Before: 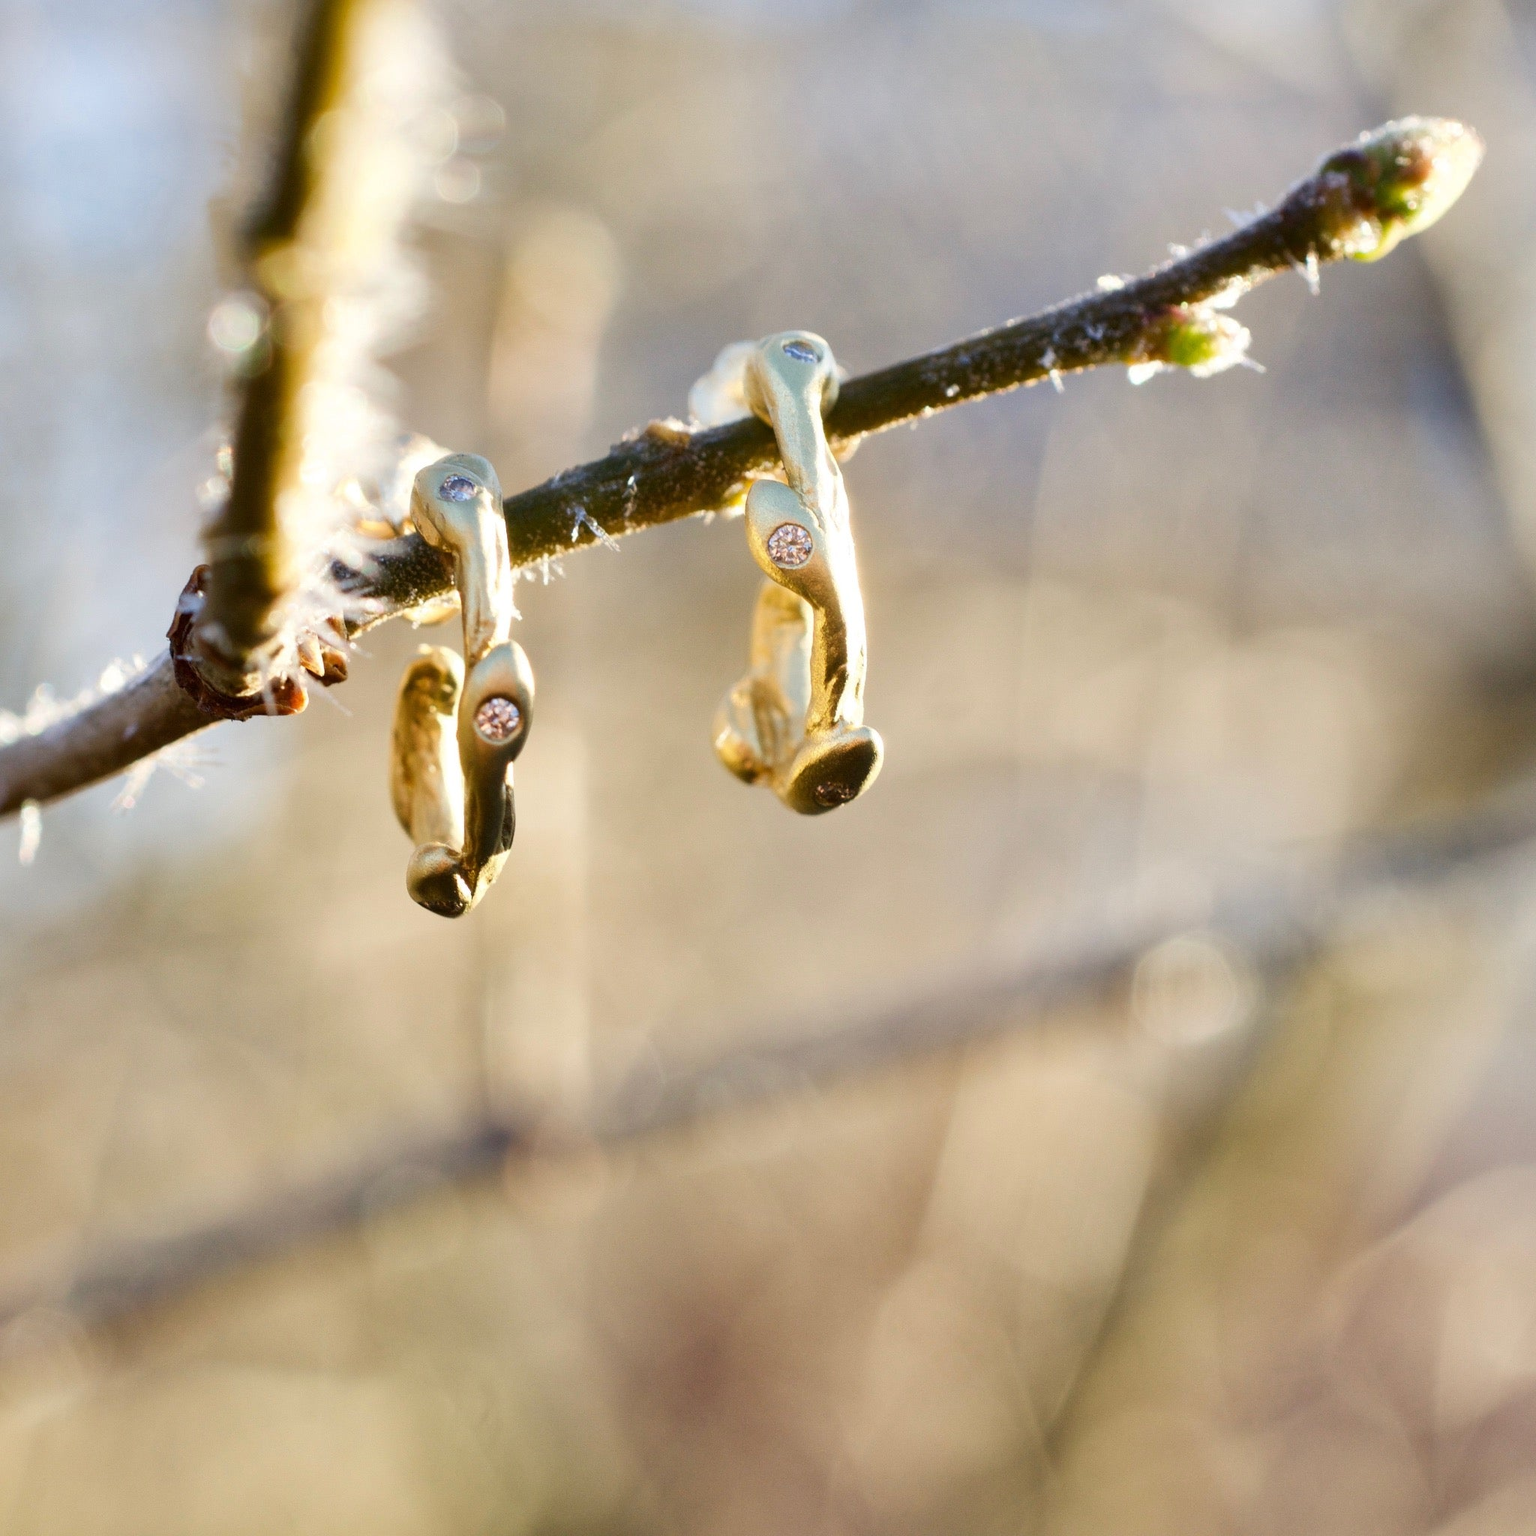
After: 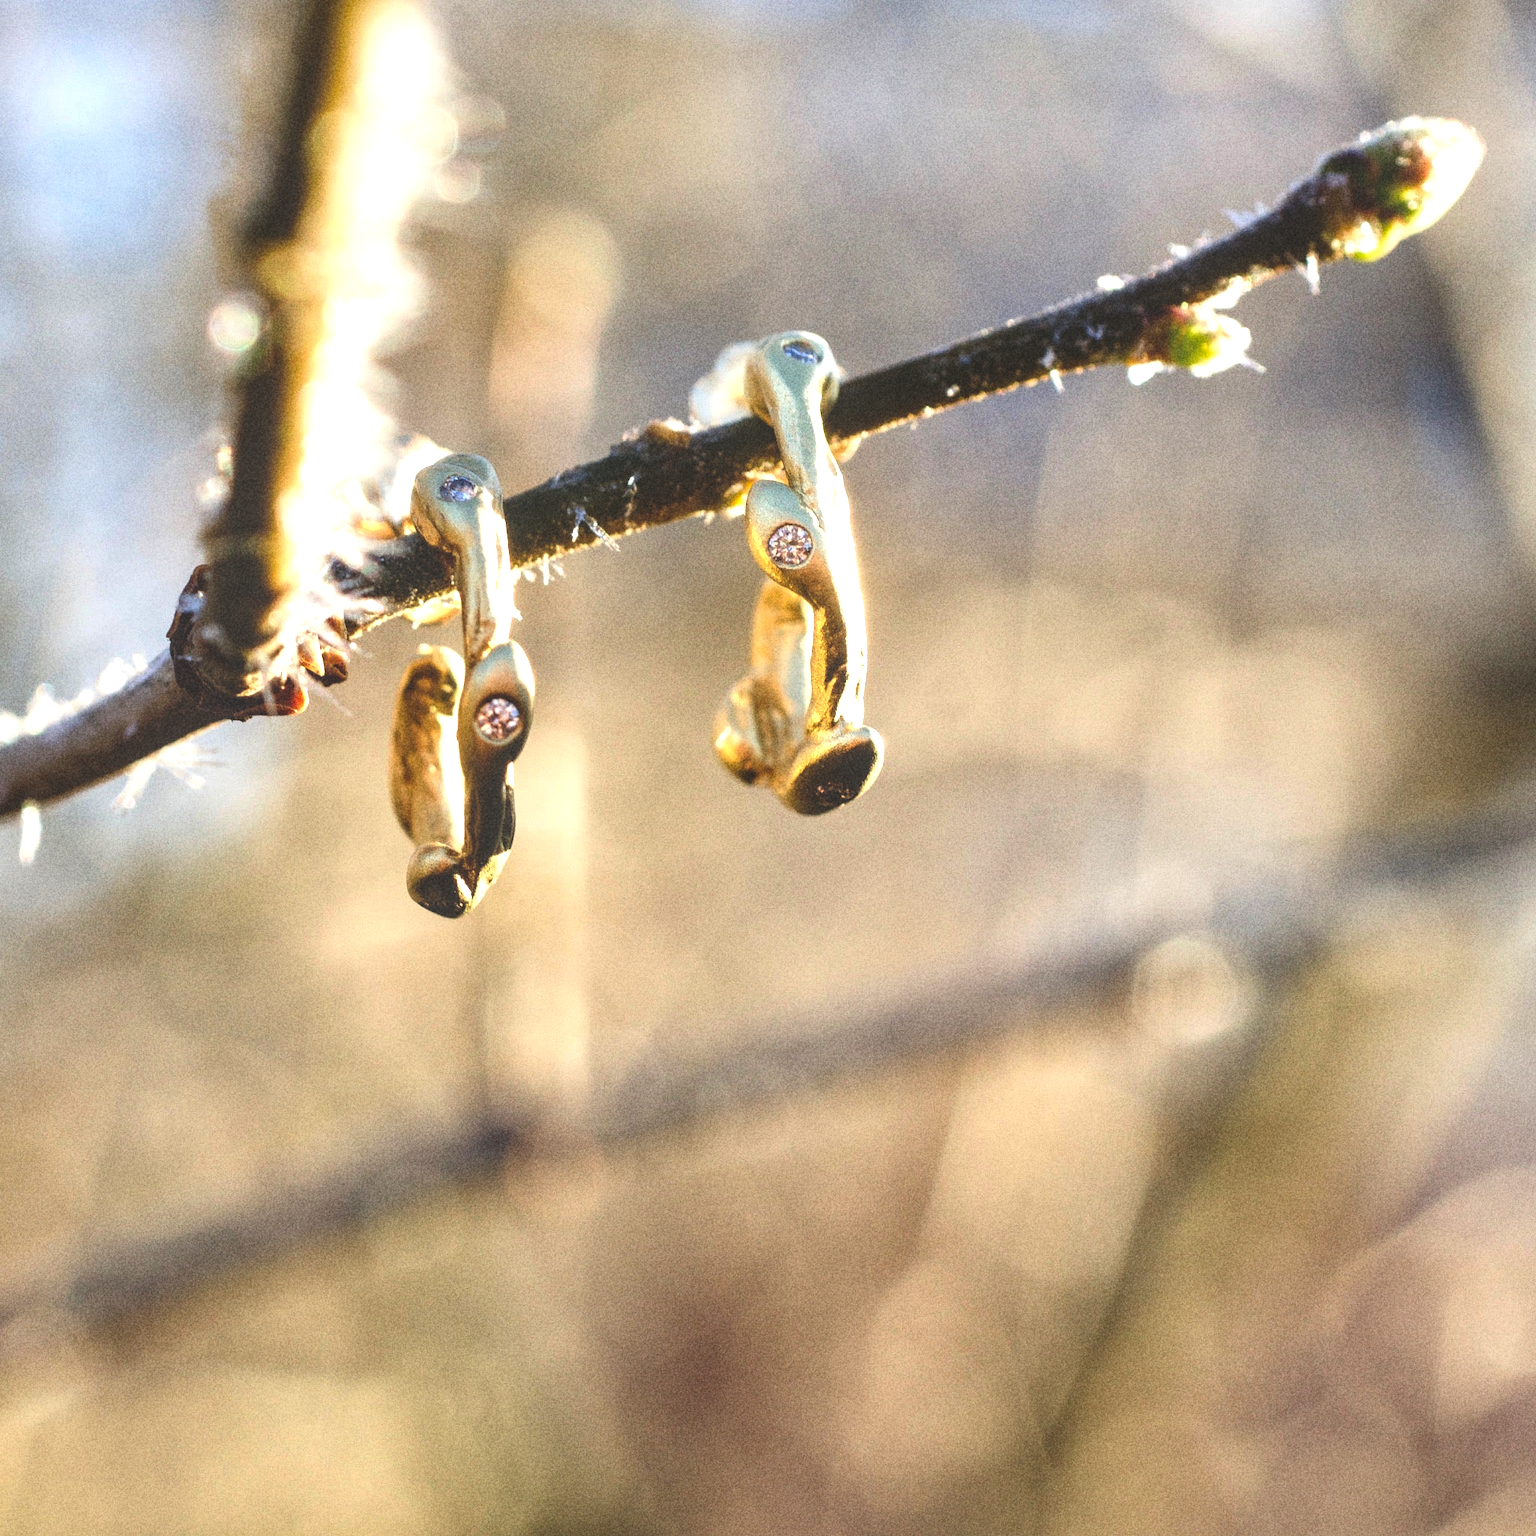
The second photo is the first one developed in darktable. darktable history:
grain: coarseness 9.61 ISO, strength 35.62%
rgb curve: curves: ch0 [(0, 0.186) (0.314, 0.284) (0.775, 0.708) (1, 1)], compensate middle gray true, preserve colors none
exposure: exposure 0.4 EV, compensate highlight preservation false
local contrast: on, module defaults
